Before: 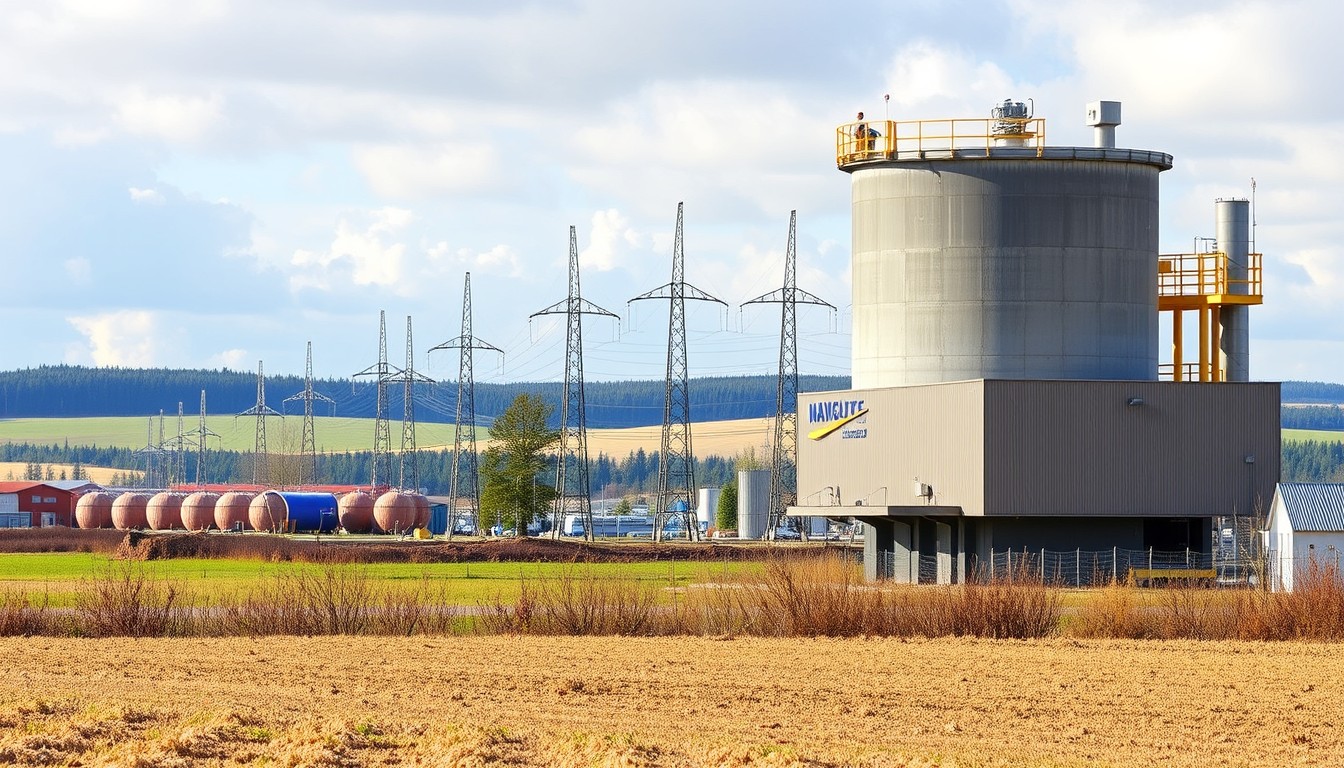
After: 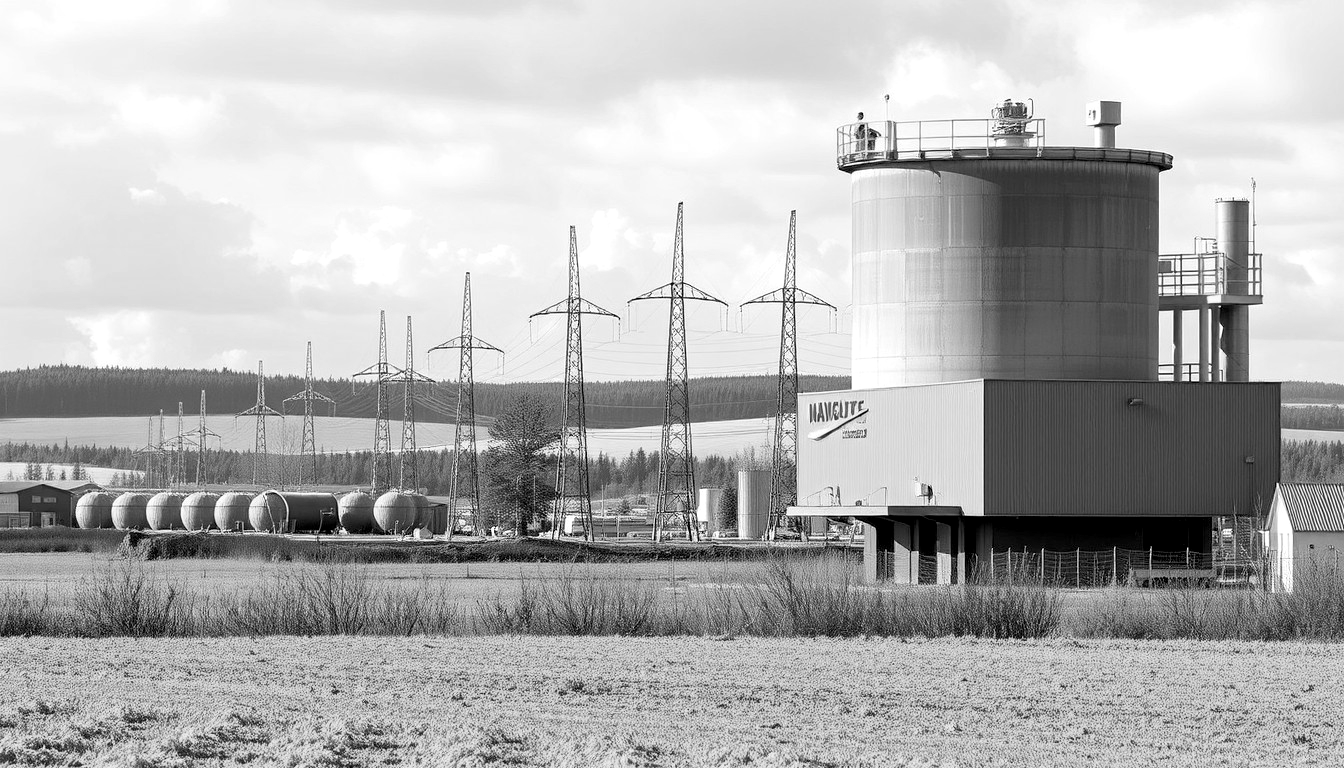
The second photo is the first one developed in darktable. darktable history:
exposure: black level correction 0.007, exposure 0.093 EV, compensate highlight preservation false
monochrome: on, module defaults
